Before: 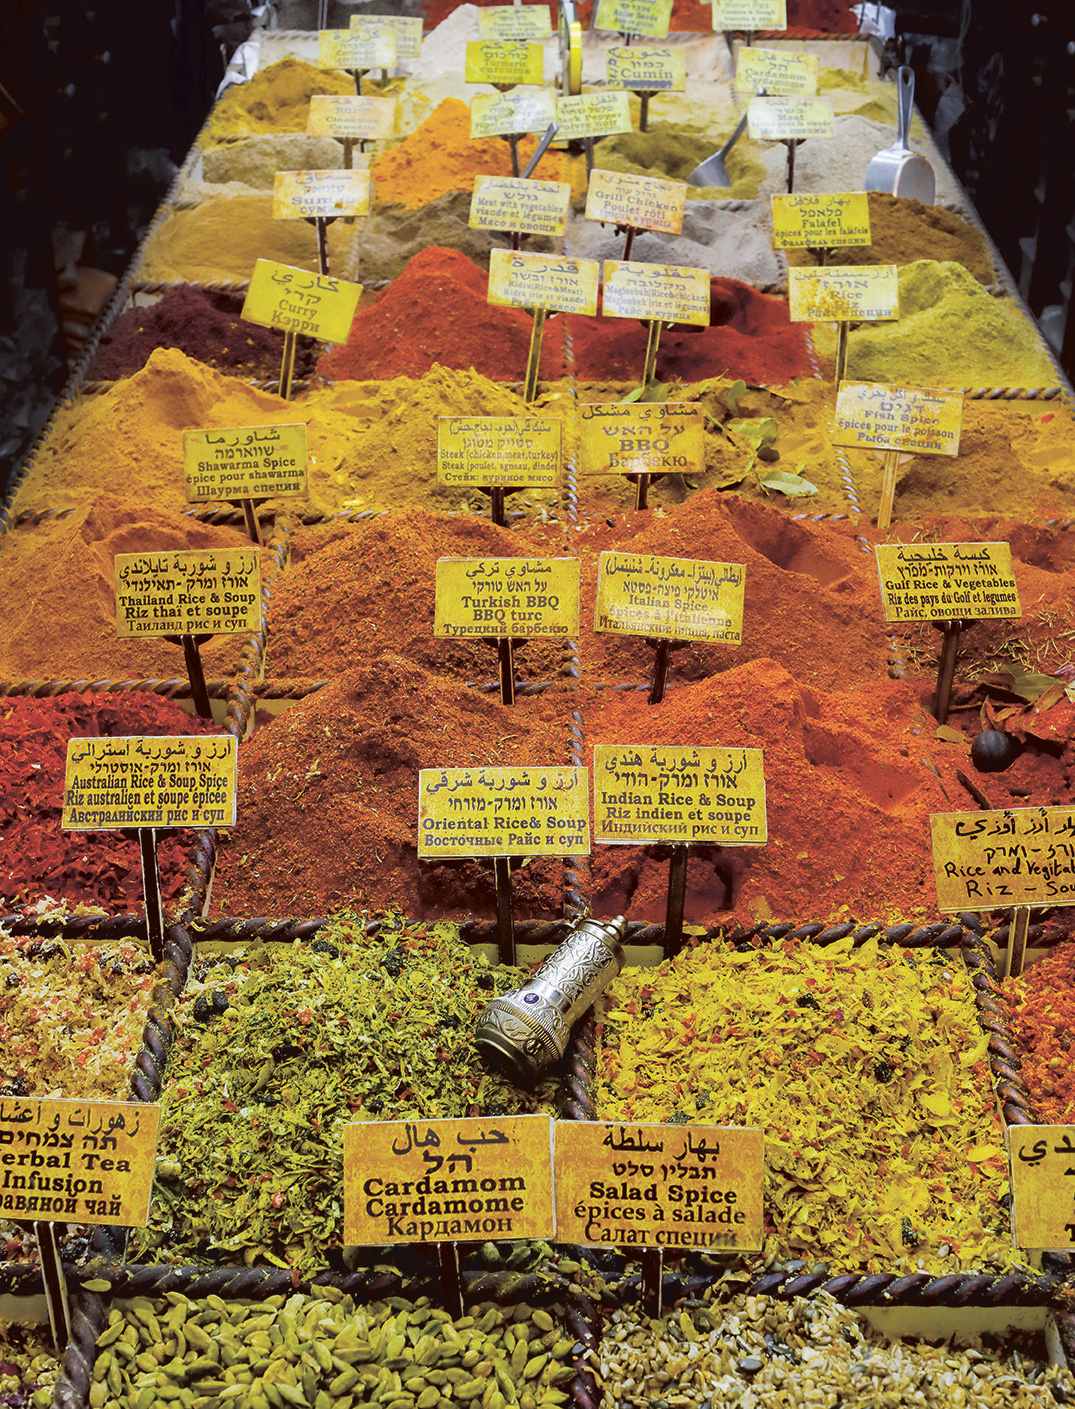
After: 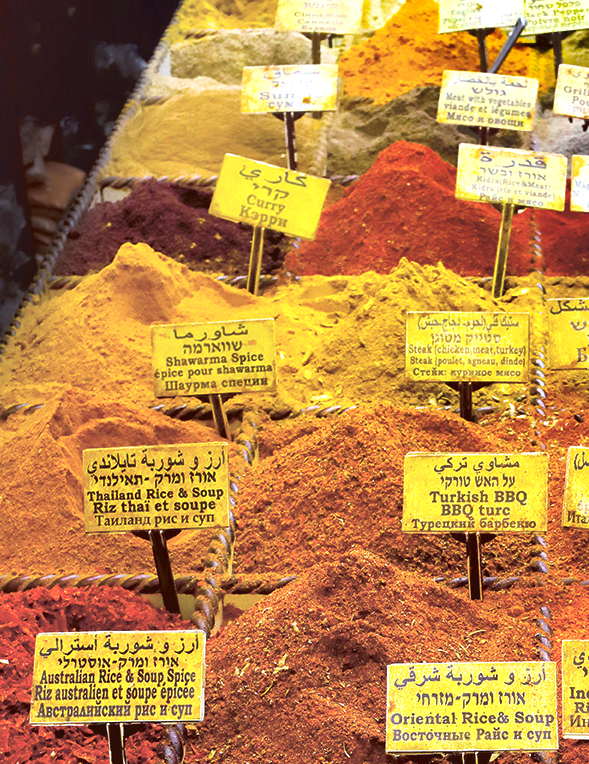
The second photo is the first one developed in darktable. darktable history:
shadows and highlights: shadows 52.39, highlights color adjustment 56.19%, soften with gaussian
crop and rotate: left 3.032%, top 7.49%, right 42.126%, bottom 38.229%
exposure: black level correction 0, exposure 0.703 EV, compensate exposure bias true, compensate highlight preservation false
velvia: on, module defaults
